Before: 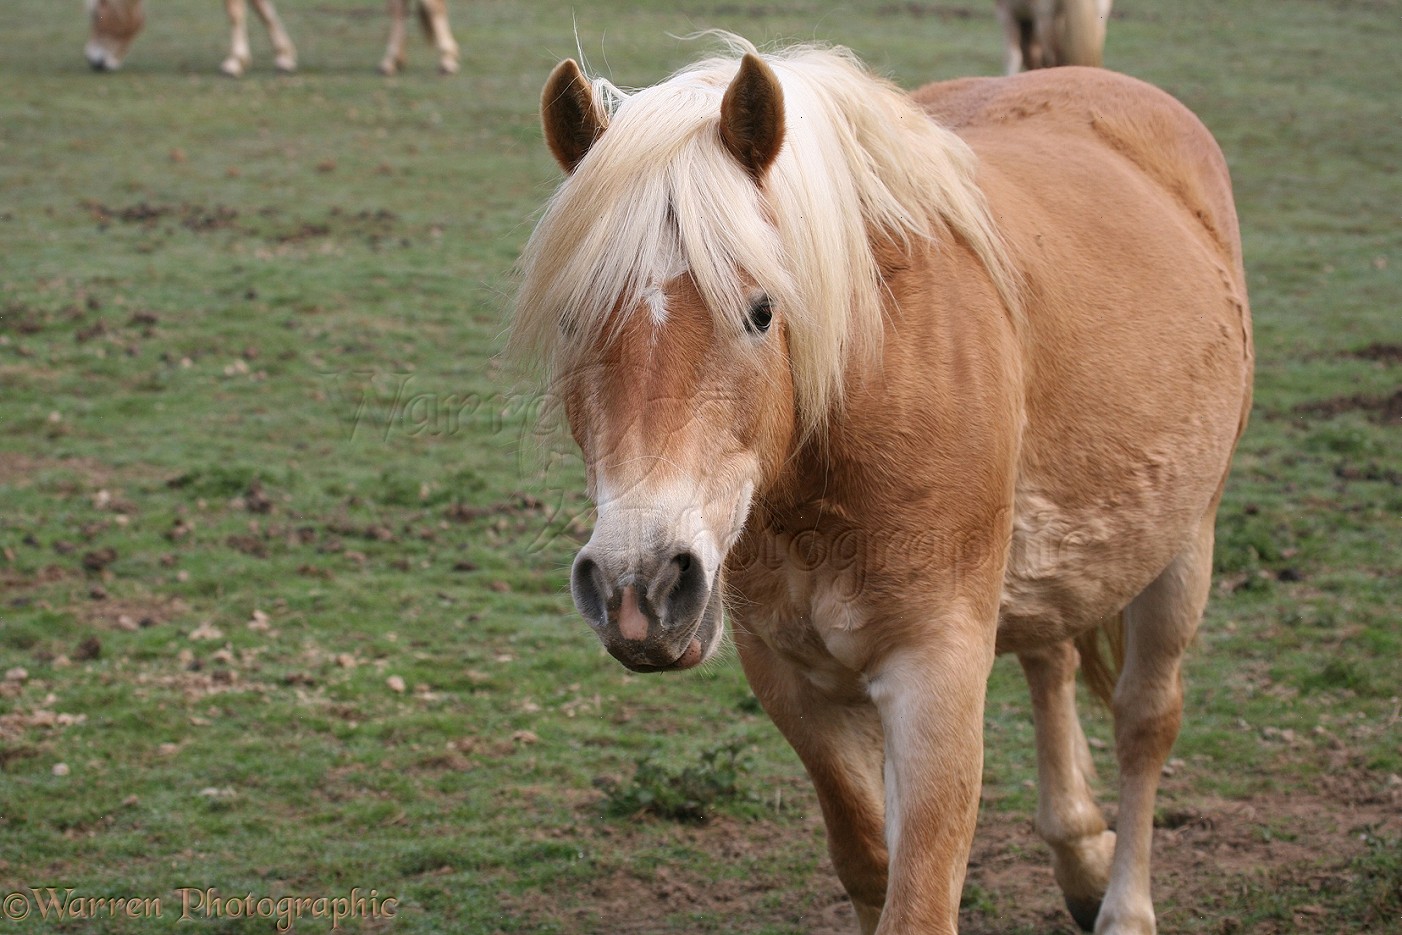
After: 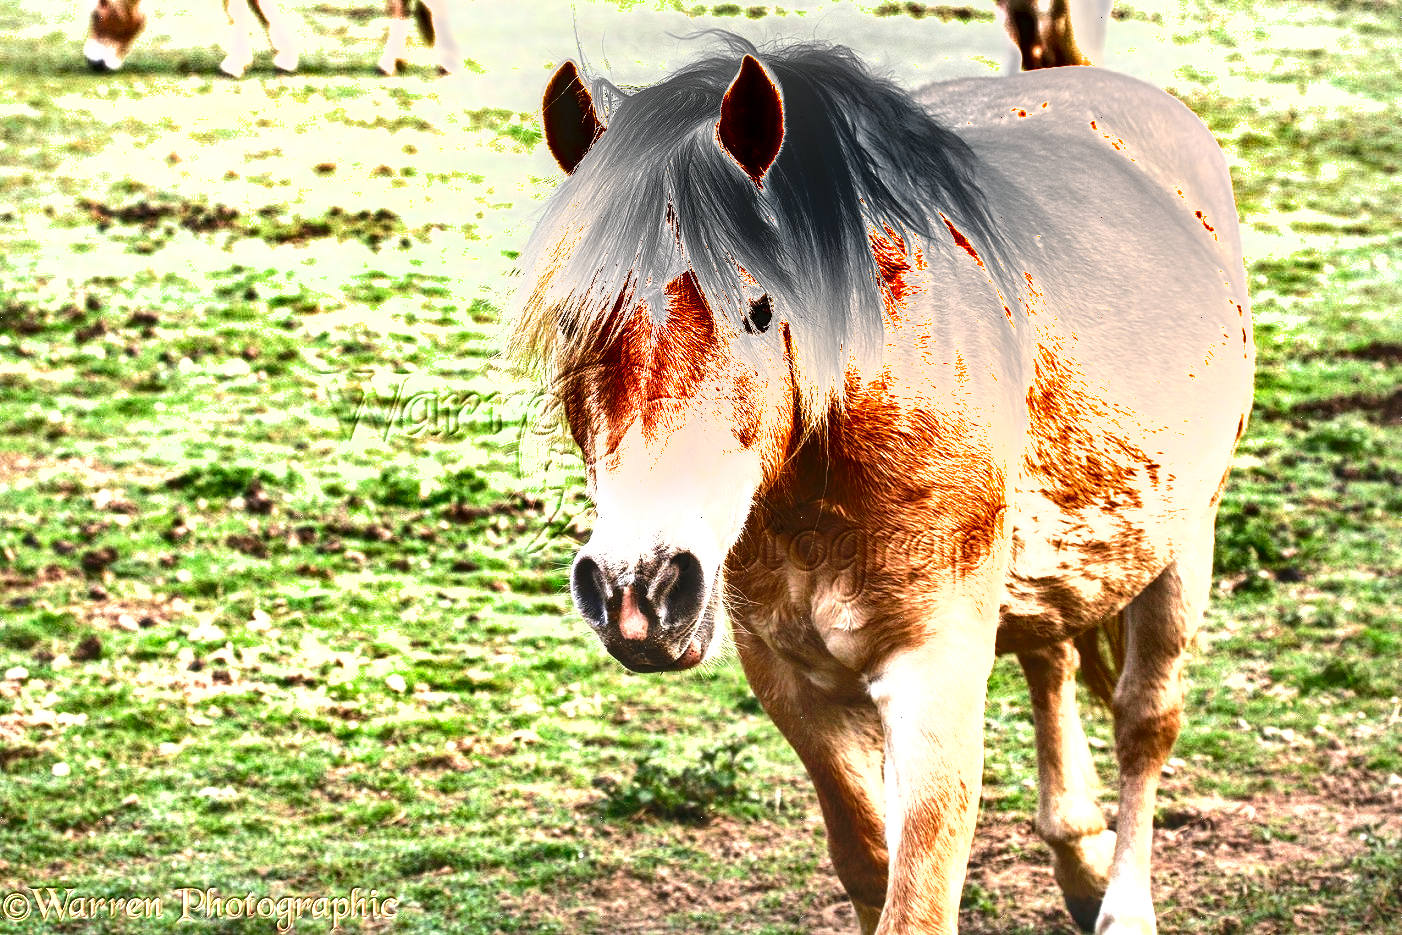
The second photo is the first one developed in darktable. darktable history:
local contrast: on, module defaults
shadows and highlights: shadows 58.27, highlights -60.46, soften with gaussian
tone curve: curves: ch0 [(0, 0) (0.003, 0.002) (0.011, 0.009) (0.025, 0.02) (0.044, 0.035) (0.069, 0.055) (0.1, 0.08) (0.136, 0.109) (0.177, 0.142) (0.224, 0.179) (0.277, 0.222) (0.335, 0.268) (0.399, 0.329) (0.468, 0.409) (0.543, 0.495) (0.623, 0.579) (0.709, 0.669) (0.801, 0.767) (0.898, 0.885) (1, 1)], preserve colors none
exposure: black level correction 0, exposure 1.985 EV, compensate exposure bias true, compensate highlight preservation false
tone equalizer: -8 EV -0.399 EV, -7 EV -0.388 EV, -6 EV -0.326 EV, -5 EV -0.25 EV, -3 EV 0.203 EV, -2 EV 0.313 EV, -1 EV 0.392 EV, +0 EV 0.391 EV, smoothing diameter 24.8%, edges refinement/feathering 8.55, preserve details guided filter
